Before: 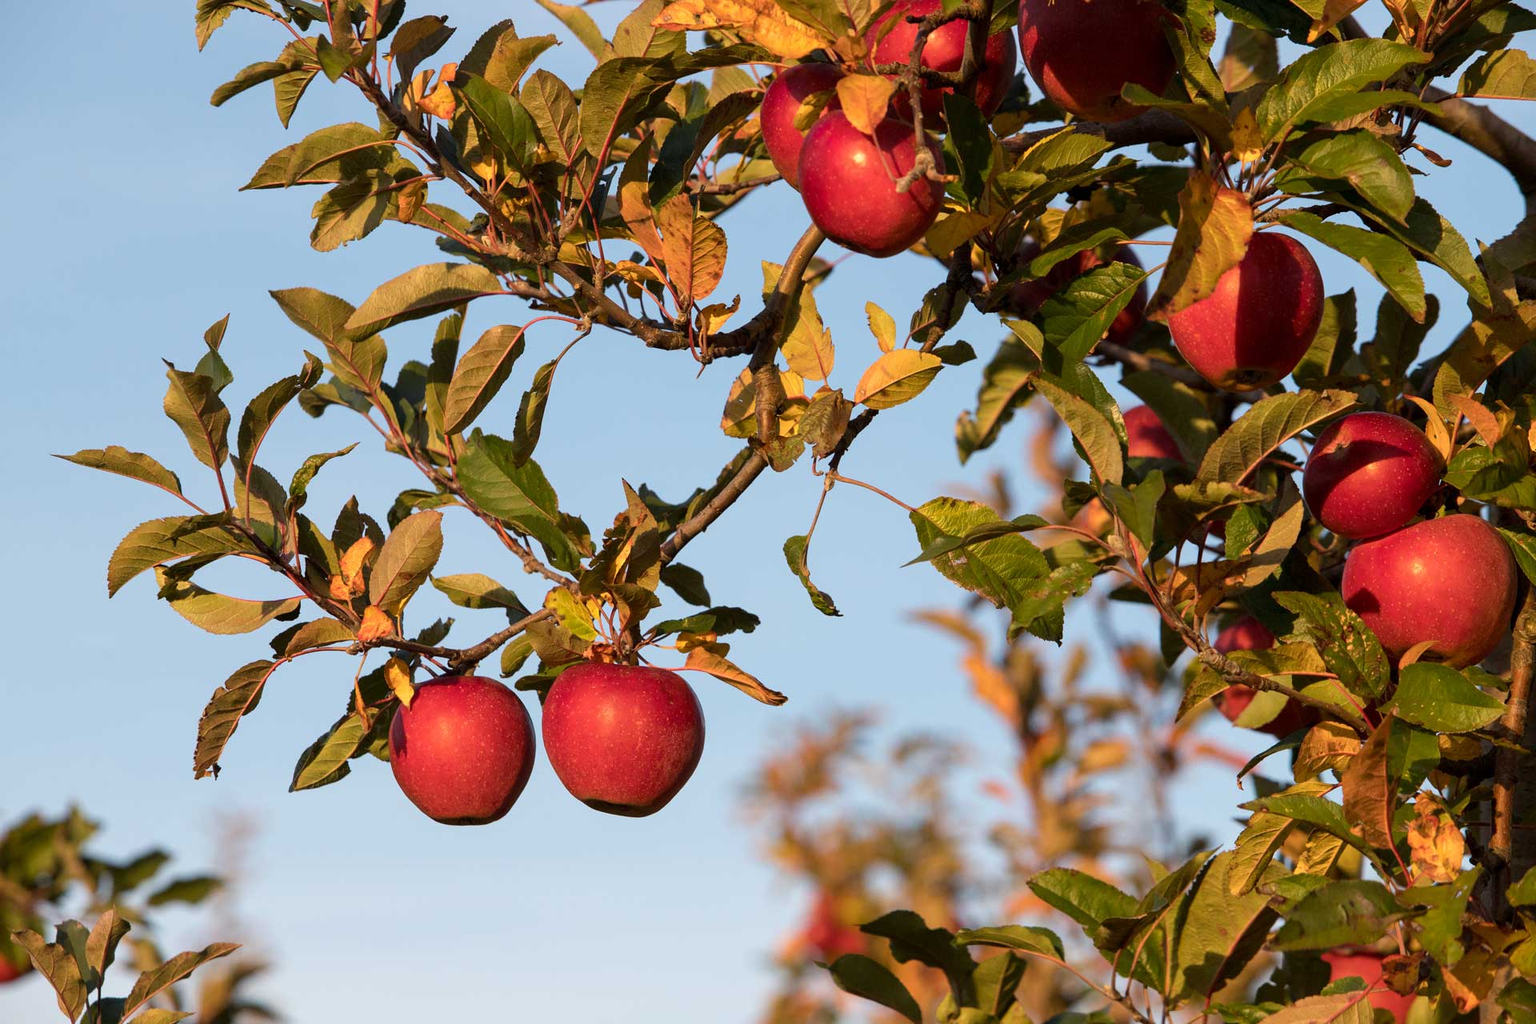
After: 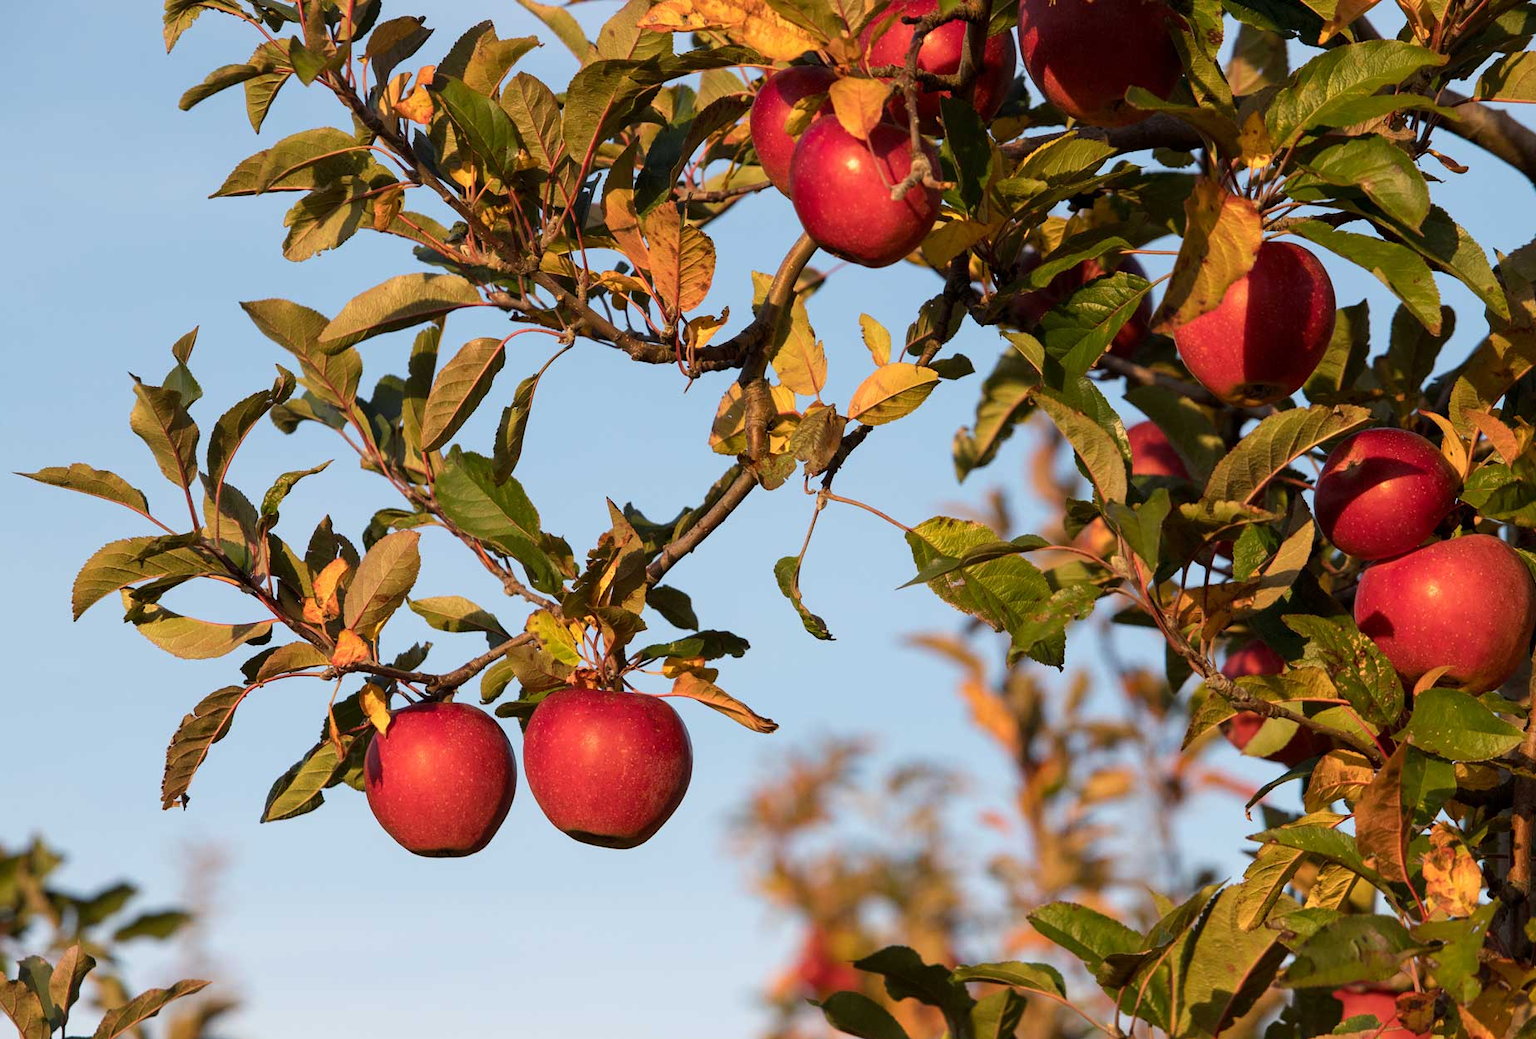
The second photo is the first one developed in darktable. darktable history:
crop and rotate: left 2.505%, right 1.213%, bottom 2.235%
